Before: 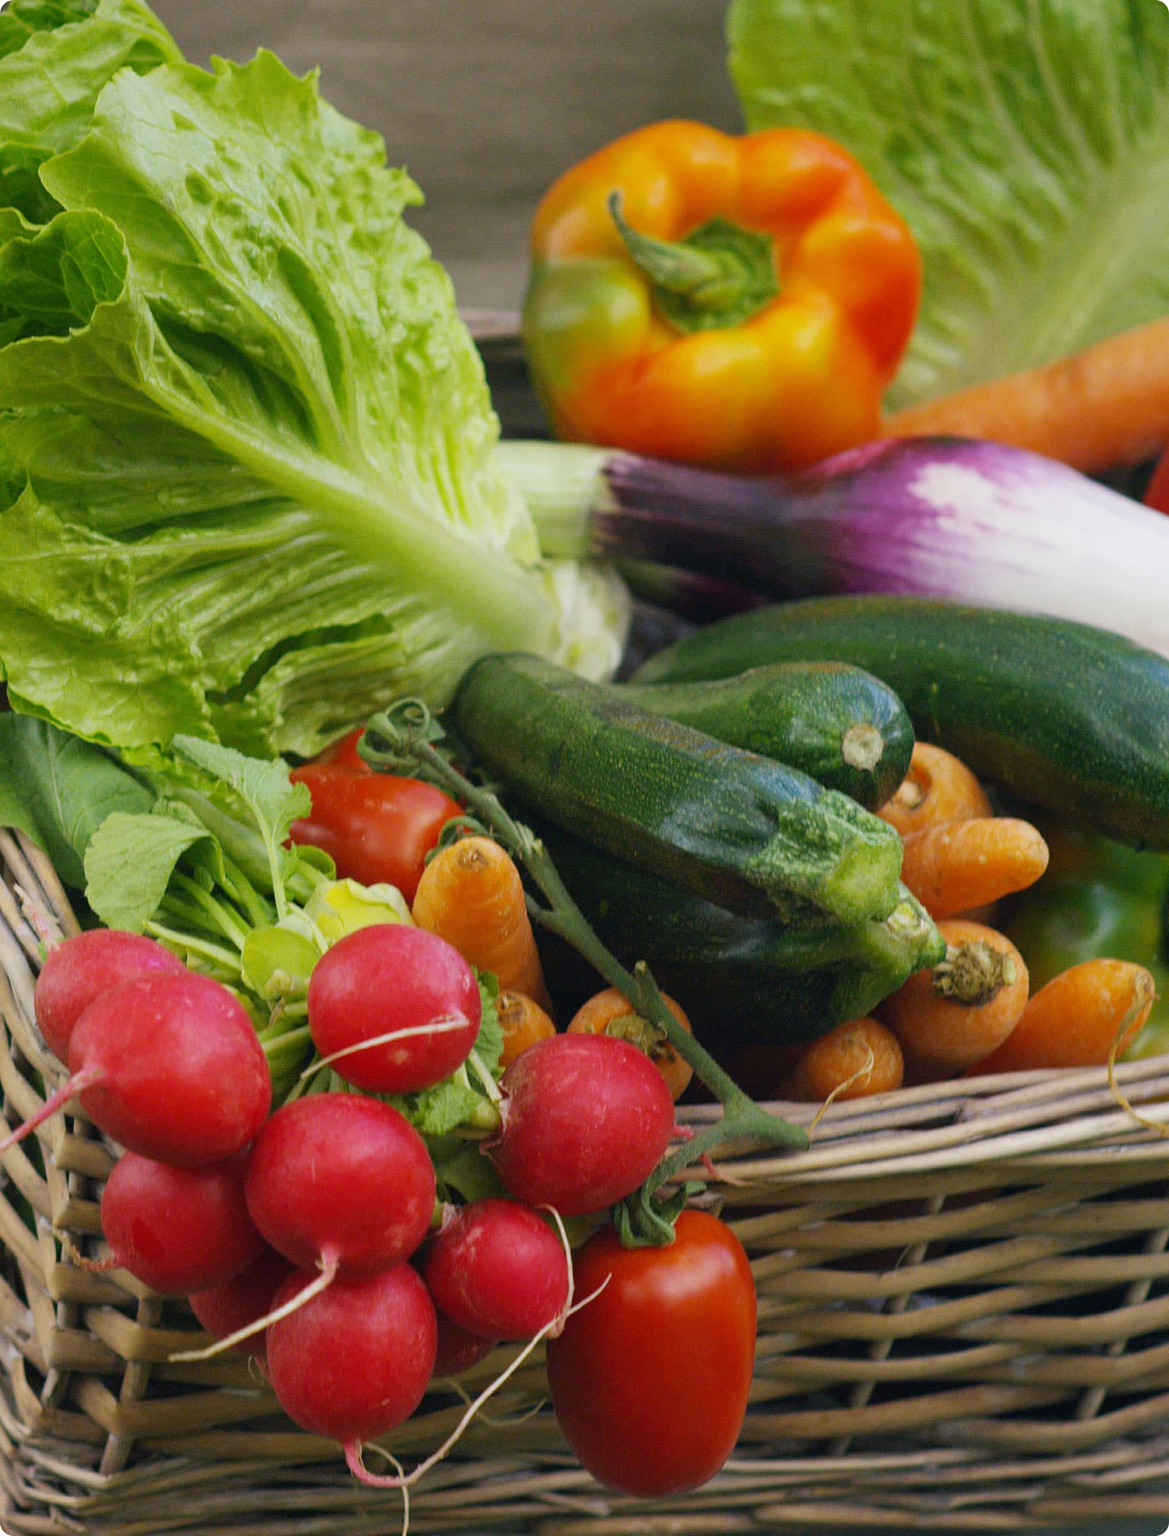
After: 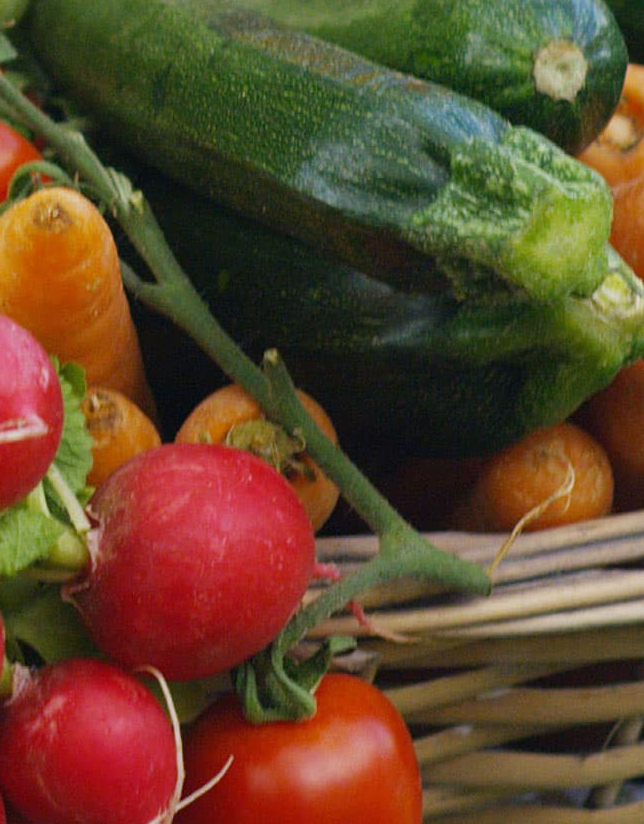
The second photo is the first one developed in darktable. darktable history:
crop: left 37.026%, top 45.136%, right 20.625%, bottom 13.494%
